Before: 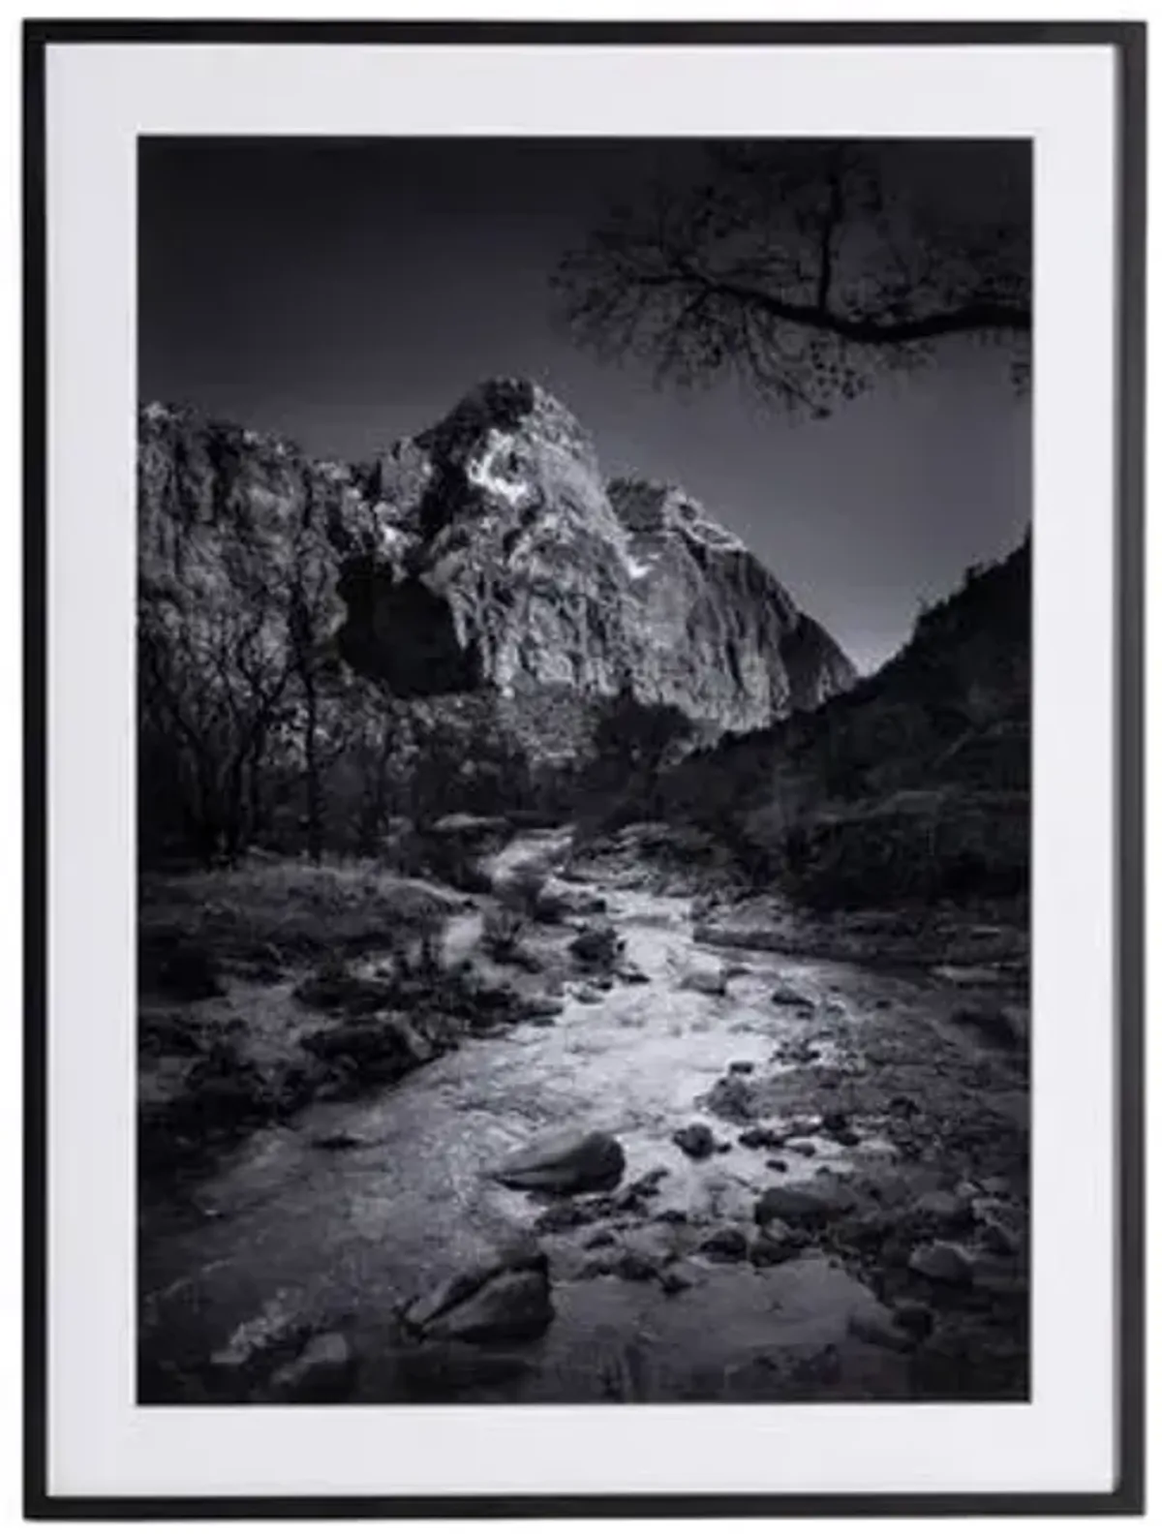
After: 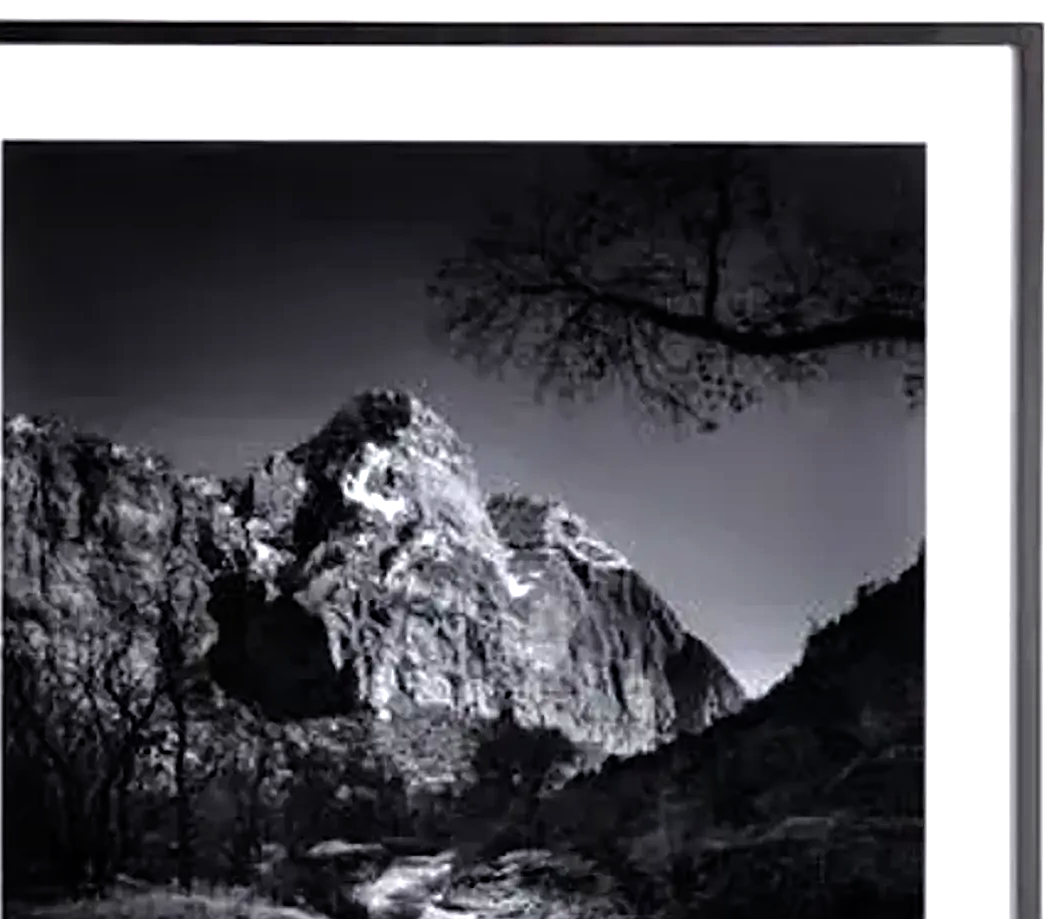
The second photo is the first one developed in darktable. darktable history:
exposure: compensate highlight preservation false
tone equalizer: -8 EV -1.06 EV, -7 EV -1.04 EV, -6 EV -0.884 EV, -5 EV -0.596 EV, -3 EV 0.608 EV, -2 EV 0.859 EV, -1 EV 1.01 EV, +0 EV 1.08 EV
crop and rotate: left 11.677%, bottom 42.022%
sharpen: on, module defaults
